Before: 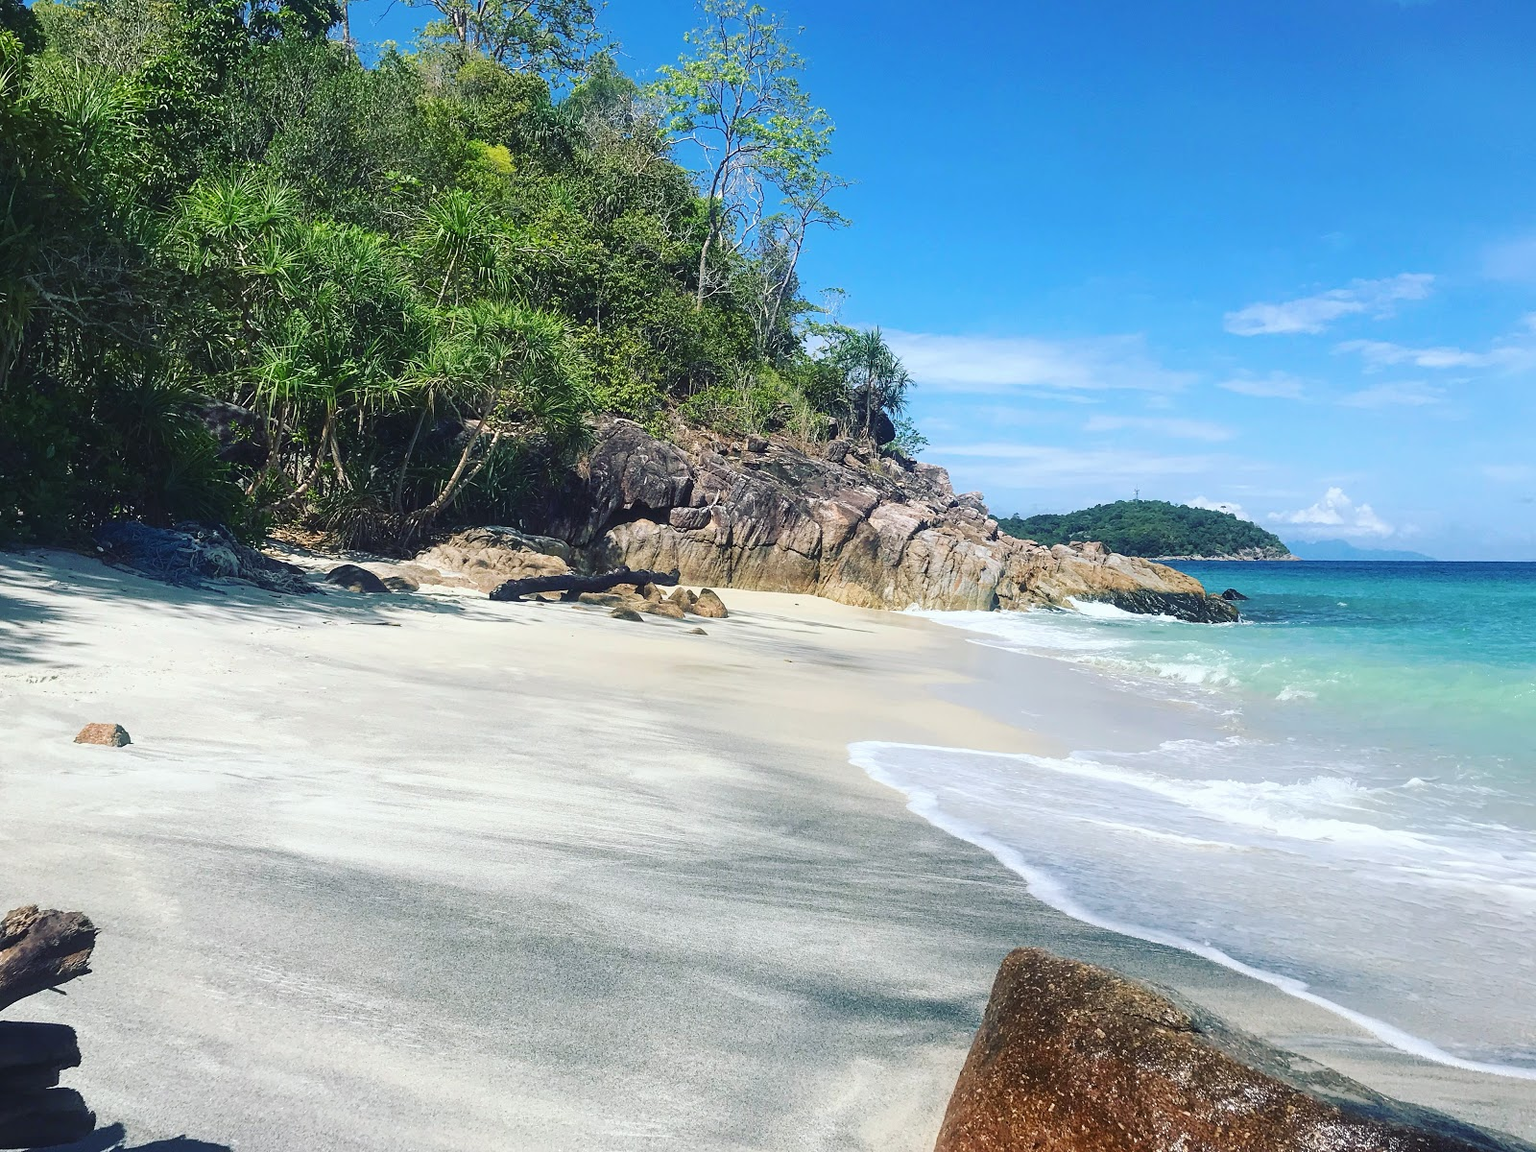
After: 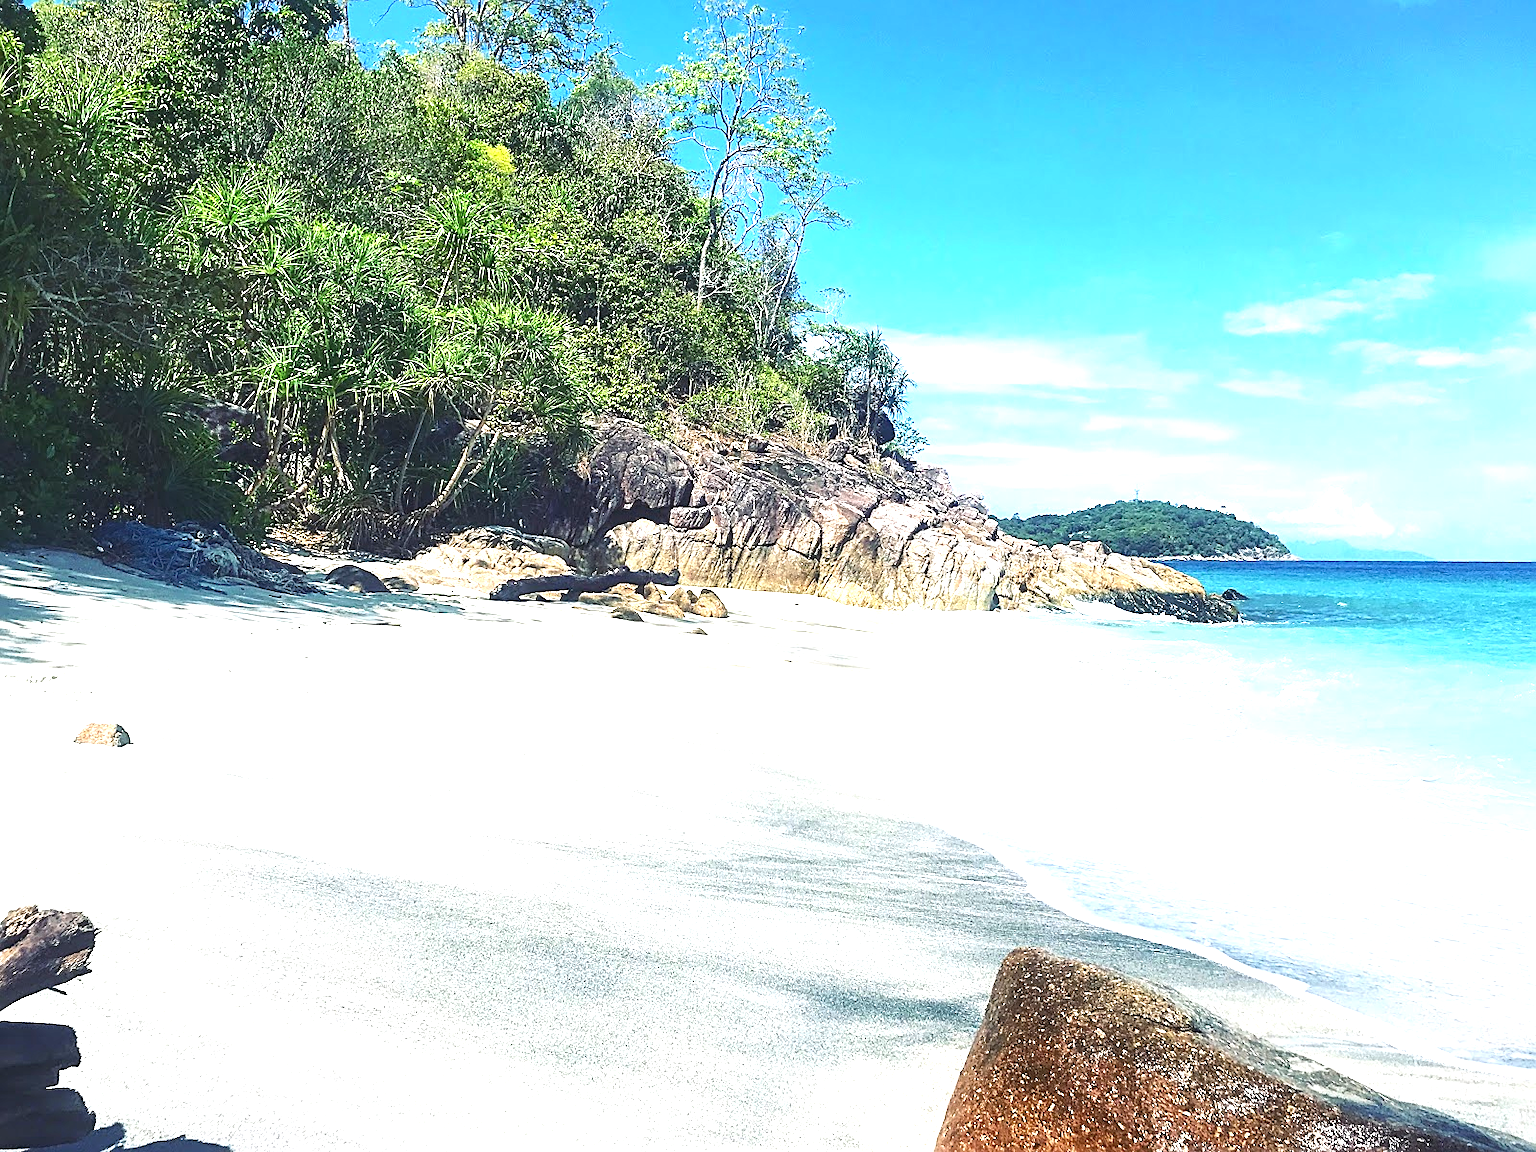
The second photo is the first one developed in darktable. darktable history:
sharpen: on, module defaults
exposure: exposure 1.207 EV, compensate highlight preservation false
